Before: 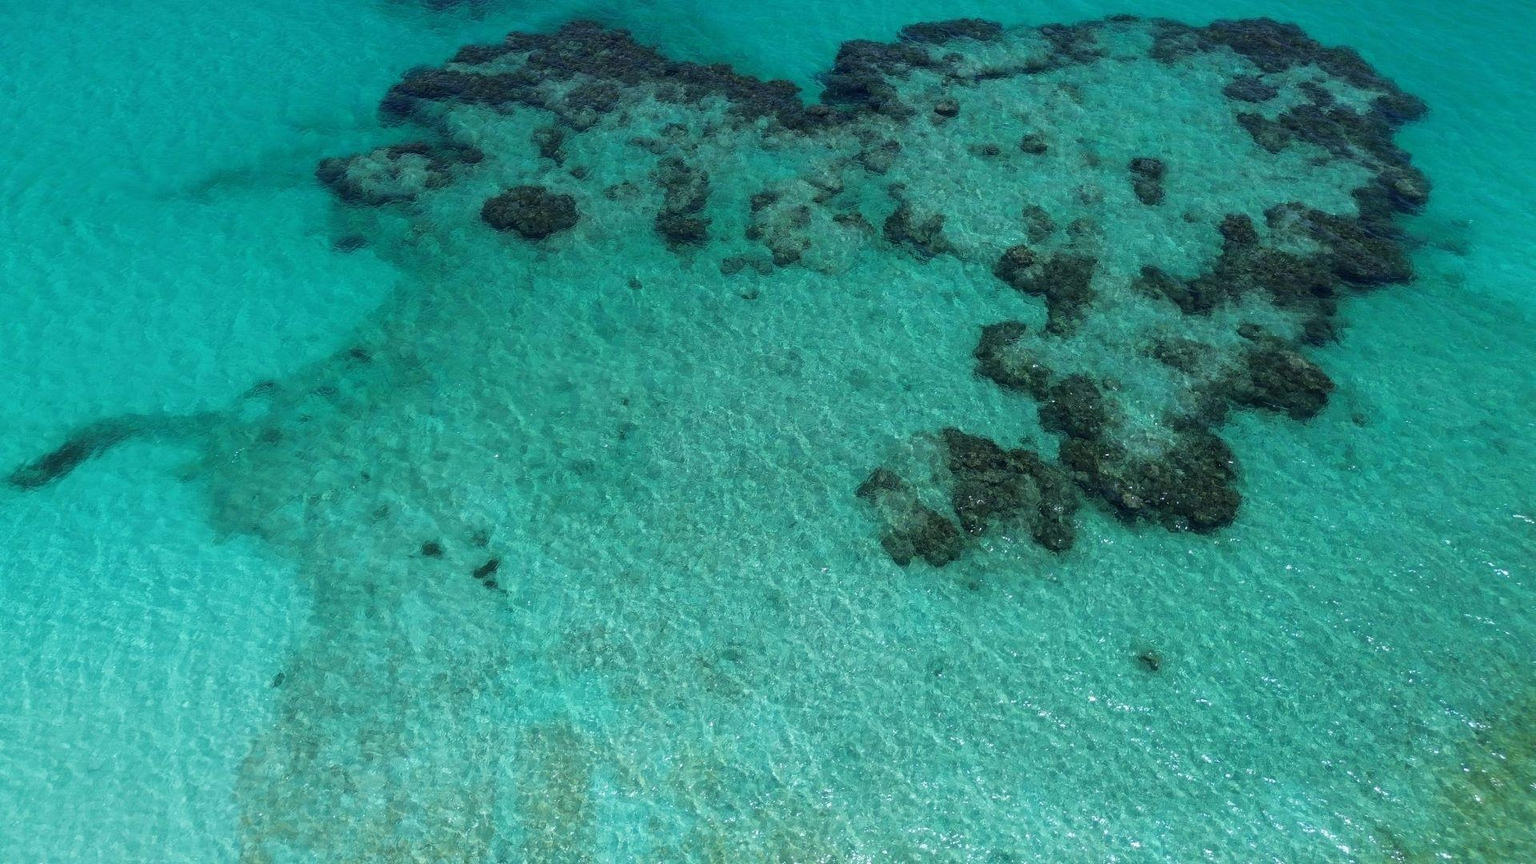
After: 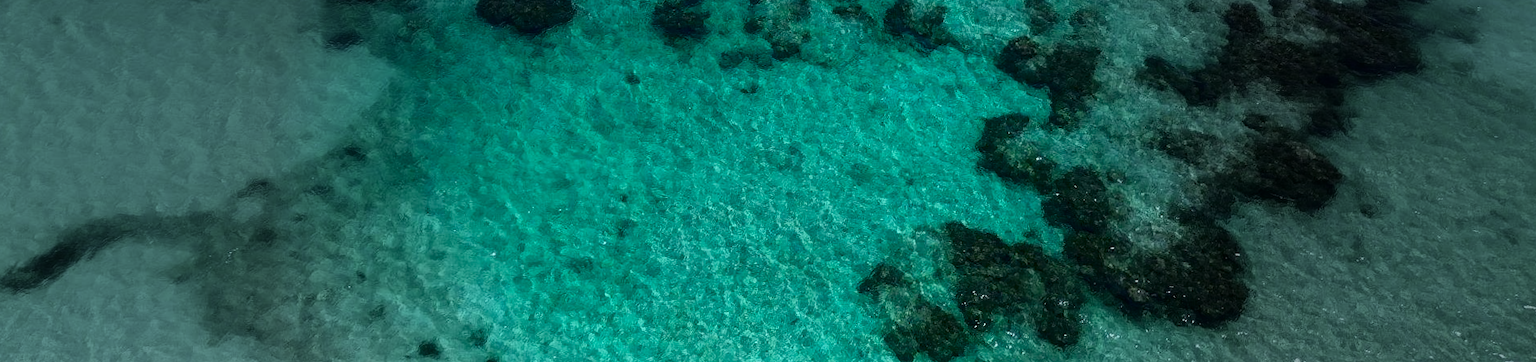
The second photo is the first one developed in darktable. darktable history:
vignetting: fall-off start 31.28%, fall-off radius 34.64%, brightness -0.575
contrast brightness saturation: contrast 0.21, brightness -0.11, saturation 0.21
color balance: mode lift, gamma, gain (sRGB)
crop and rotate: top 23.84%, bottom 34.294%
rotate and perspective: rotation -0.45°, automatic cropping original format, crop left 0.008, crop right 0.992, crop top 0.012, crop bottom 0.988
